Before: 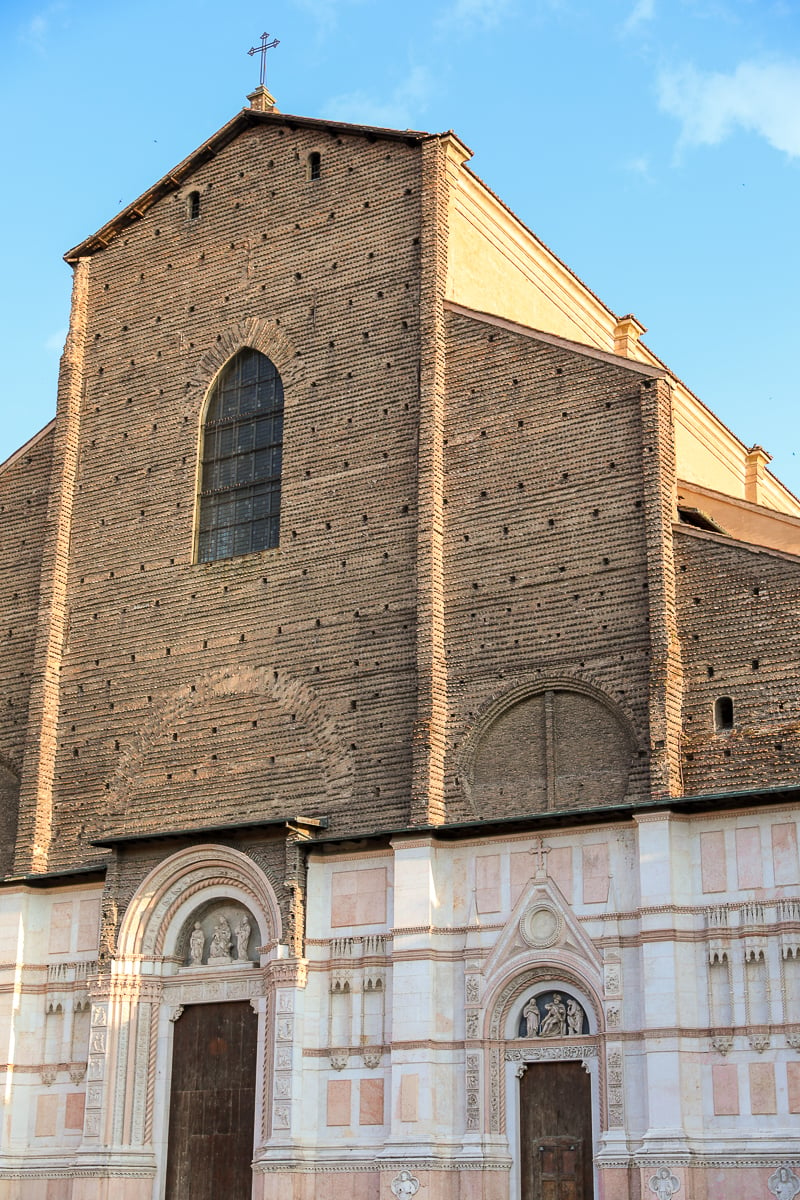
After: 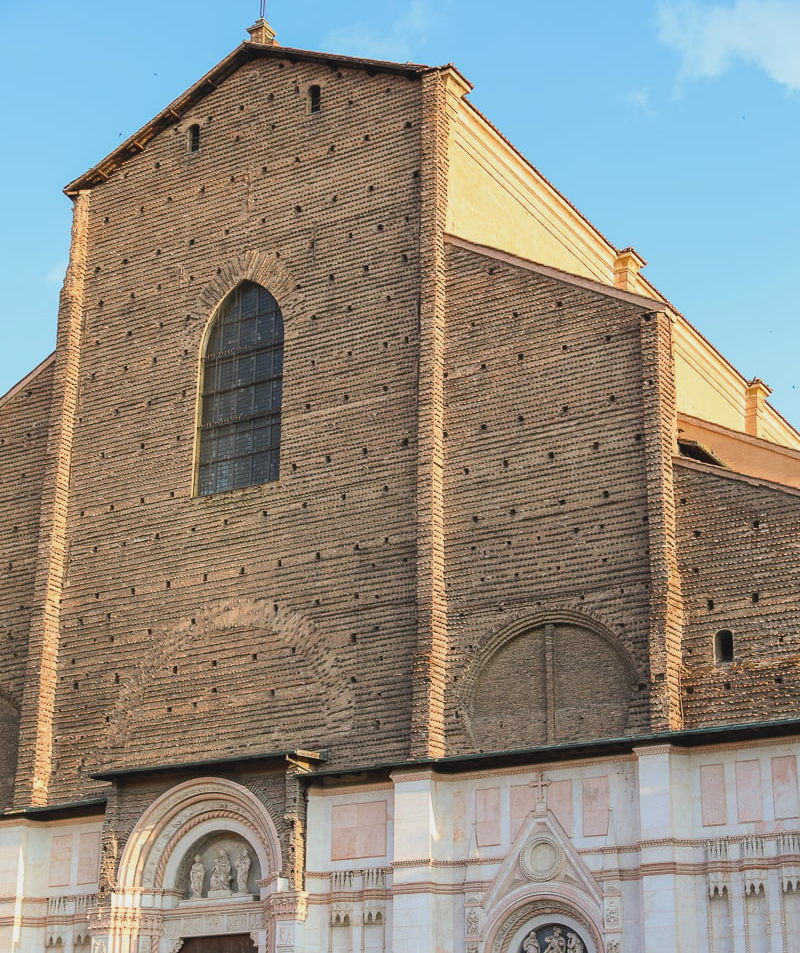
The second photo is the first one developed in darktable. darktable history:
crop and rotate: top 5.653%, bottom 14.909%
contrast brightness saturation: contrast -0.13
